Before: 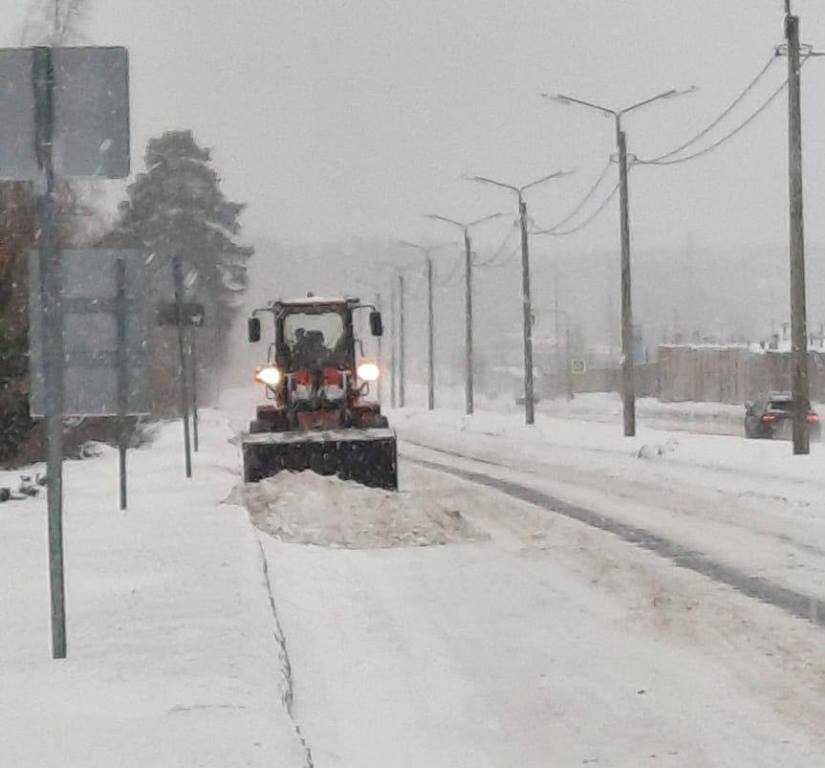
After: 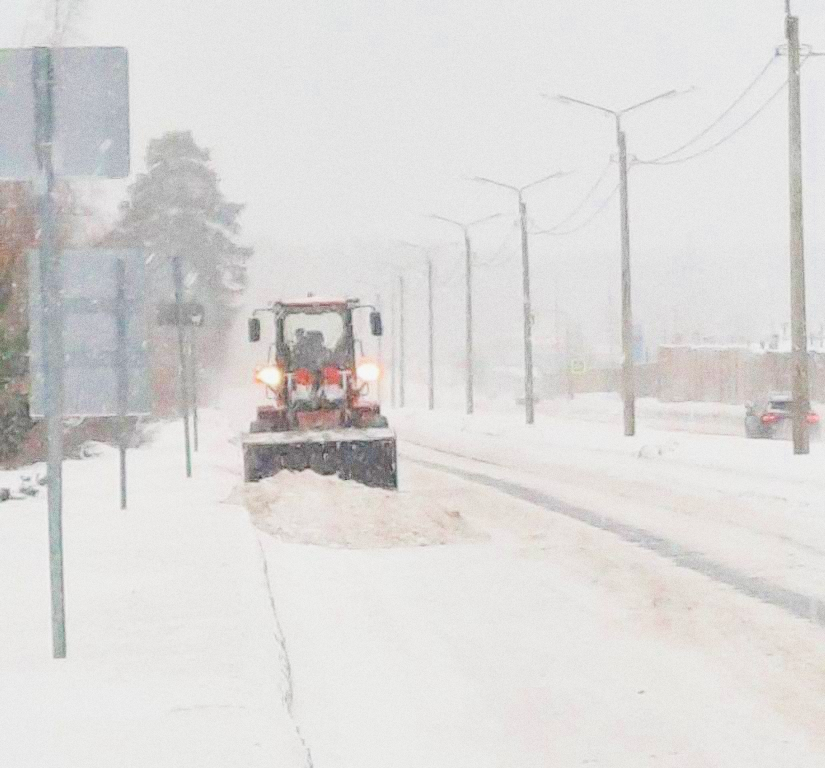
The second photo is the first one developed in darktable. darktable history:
filmic rgb: middle gray luminance 3.44%, black relative exposure -5.92 EV, white relative exposure 6.33 EV, threshold 6 EV, dynamic range scaling 22.4%, target black luminance 0%, hardness 2.33, latitude 45.85%, contrast 0.78, highlights saturation mix 100%, shadows ↔ highlights balance 0.033%, add noise in highlights 0, preserve chrominance max RGB, color science v3 (2019), use custom middle-gray values true, iterations of high-quality reconstruction 0, contrast in highlights soft, enable highlight reconstruction true
grain: coarseness 0.09 ISO
